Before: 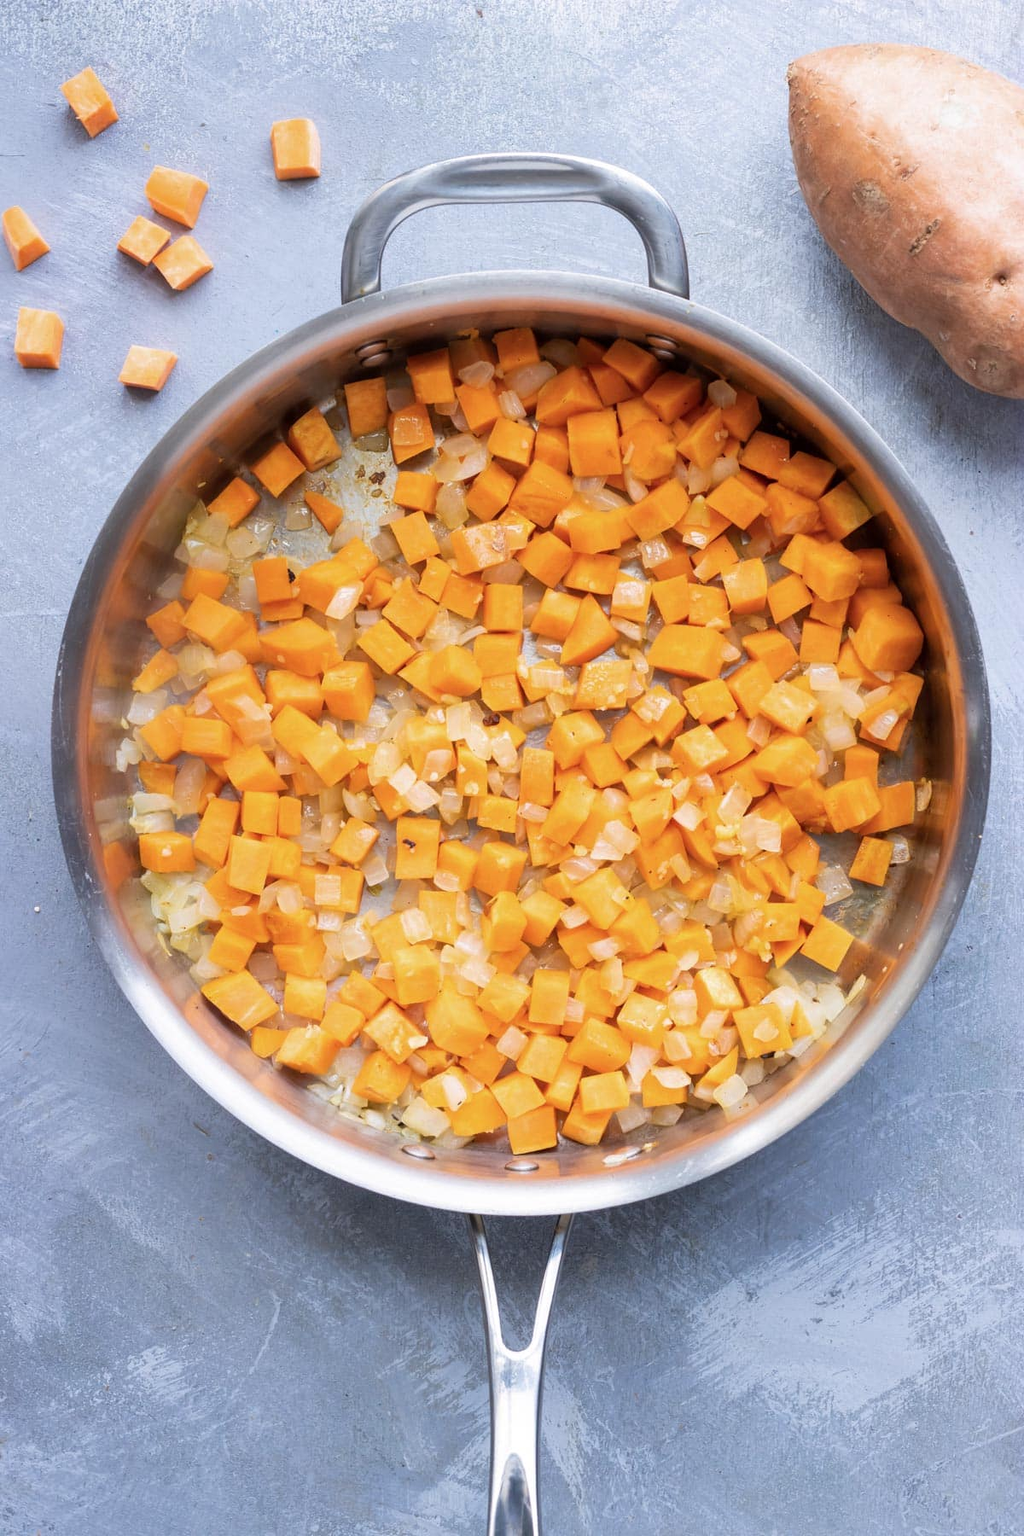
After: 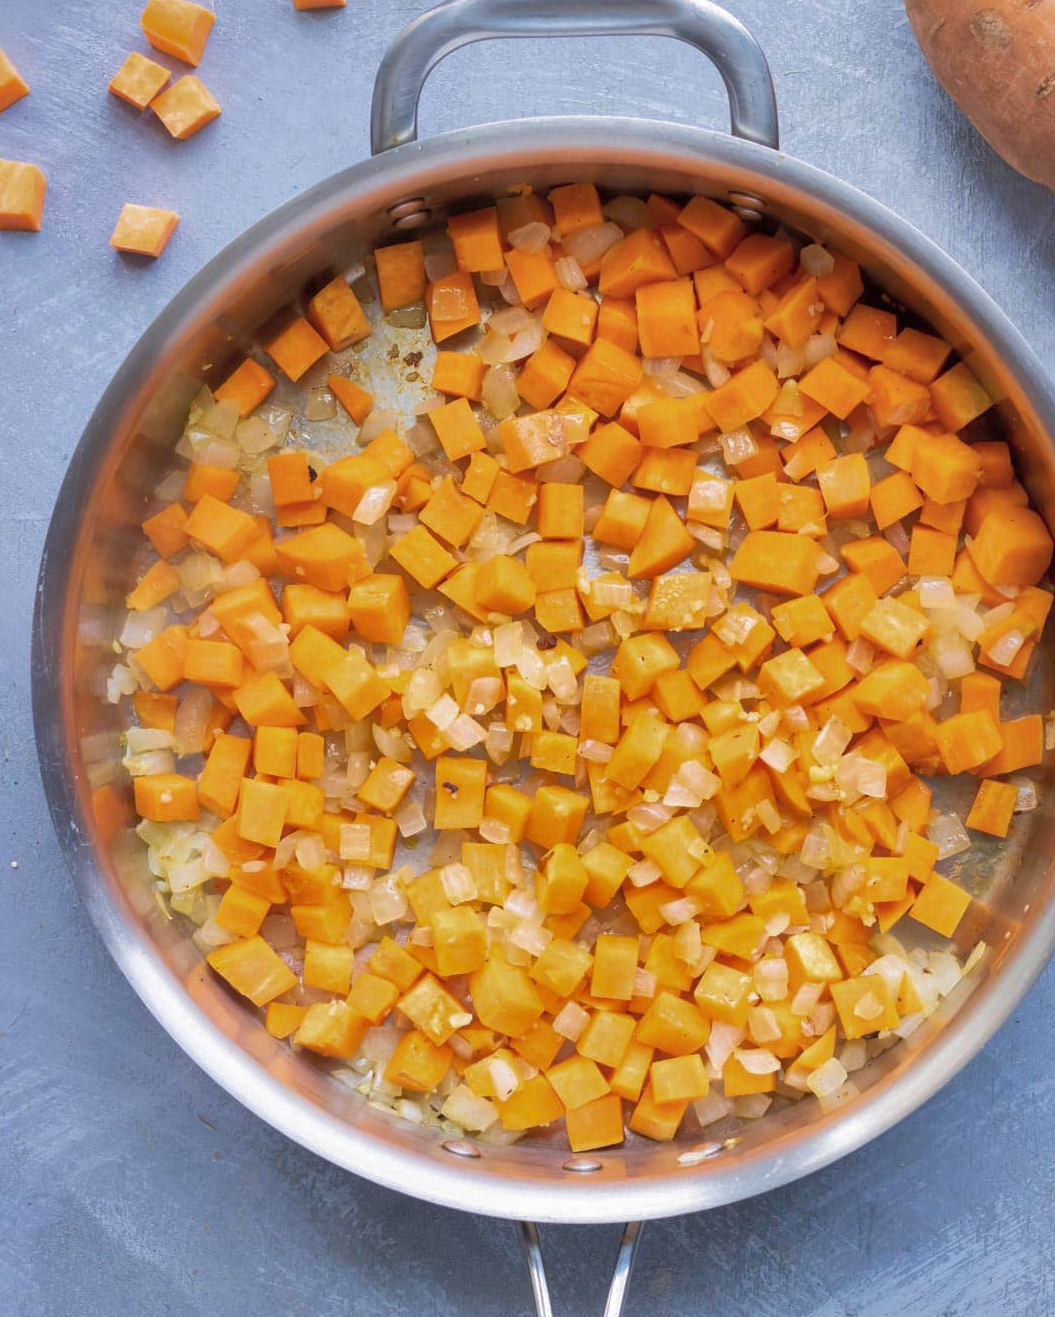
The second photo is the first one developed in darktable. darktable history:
crop and rotate: left 2.422%, top 11.215%, right 9.61%, bottom 15.602%
shadows and highlights: shadows 60.26, highlights -60.02
velvia: on, module defaults
